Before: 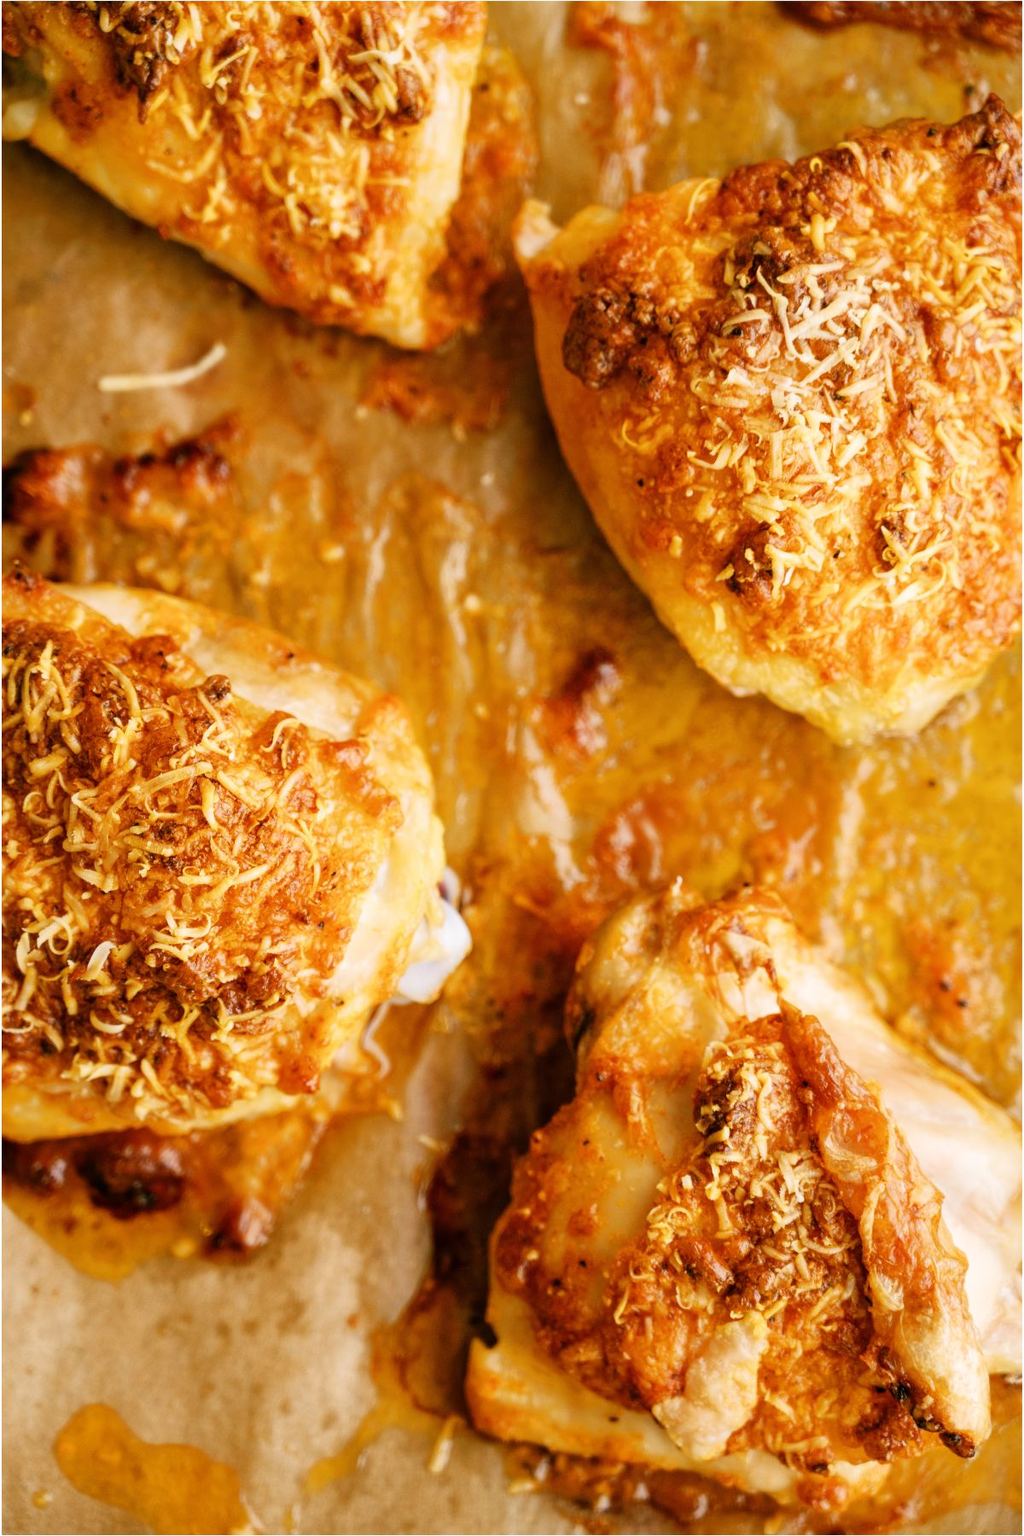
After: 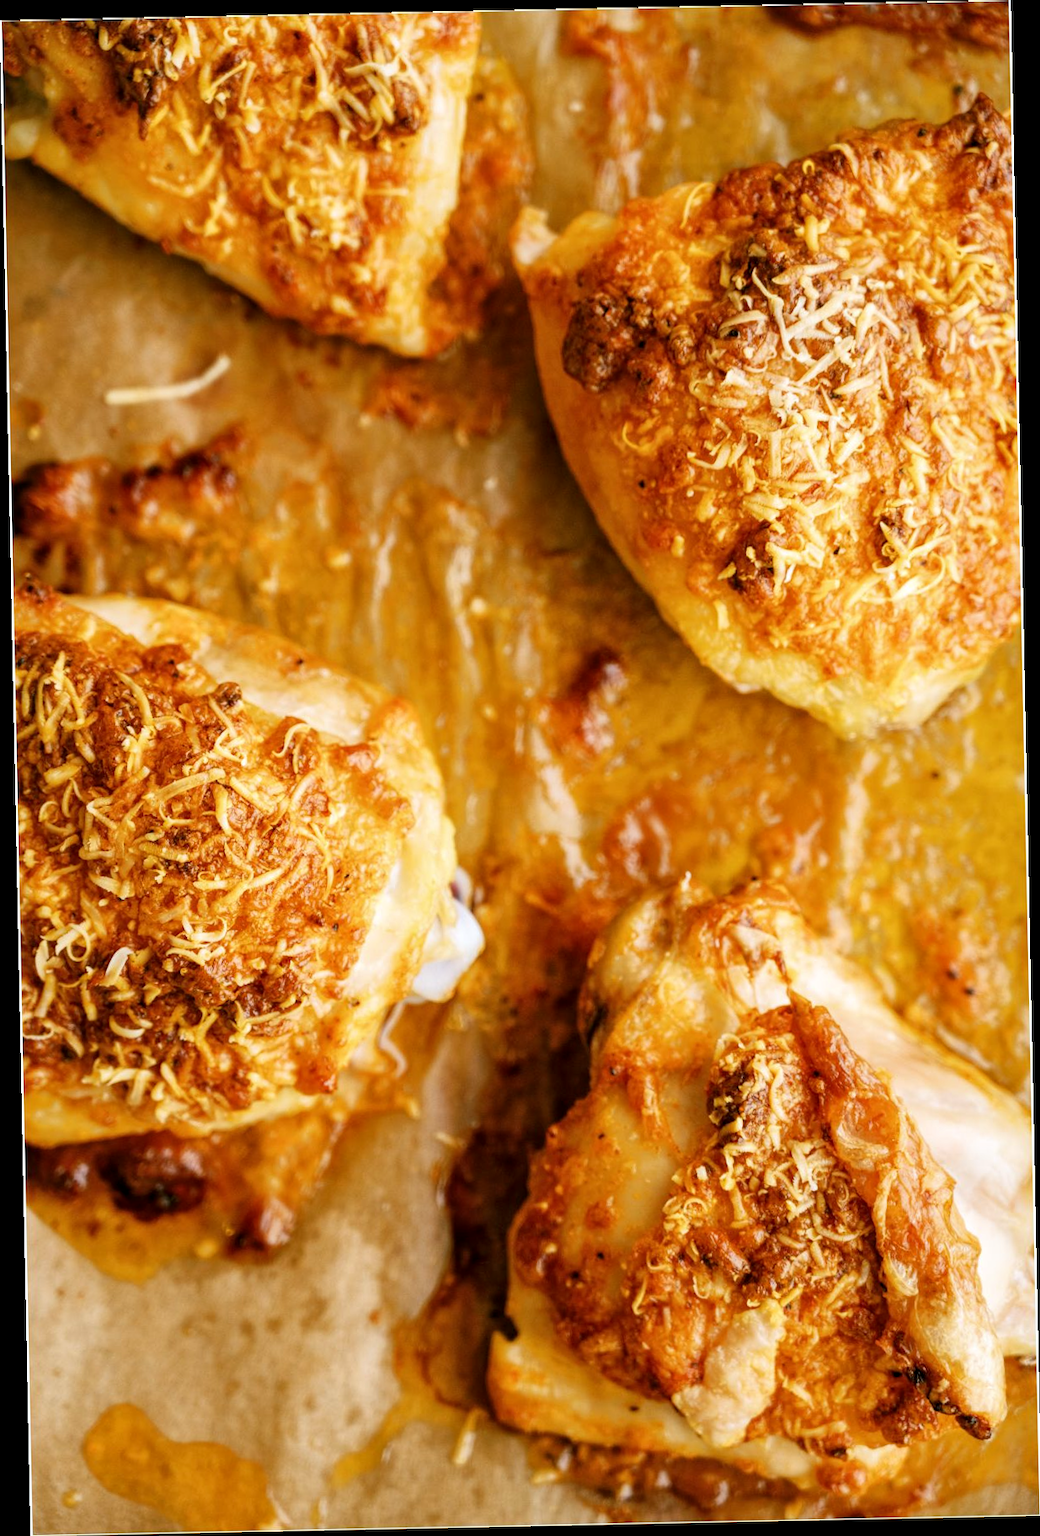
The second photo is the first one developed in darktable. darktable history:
rotate and perspective: rotation -1.17°, automatic cropping off
white balance: red 0.982, blue 1.018
local contrast: highlights 100%, shadows 100%, detail 120%, midtone range 0.2
